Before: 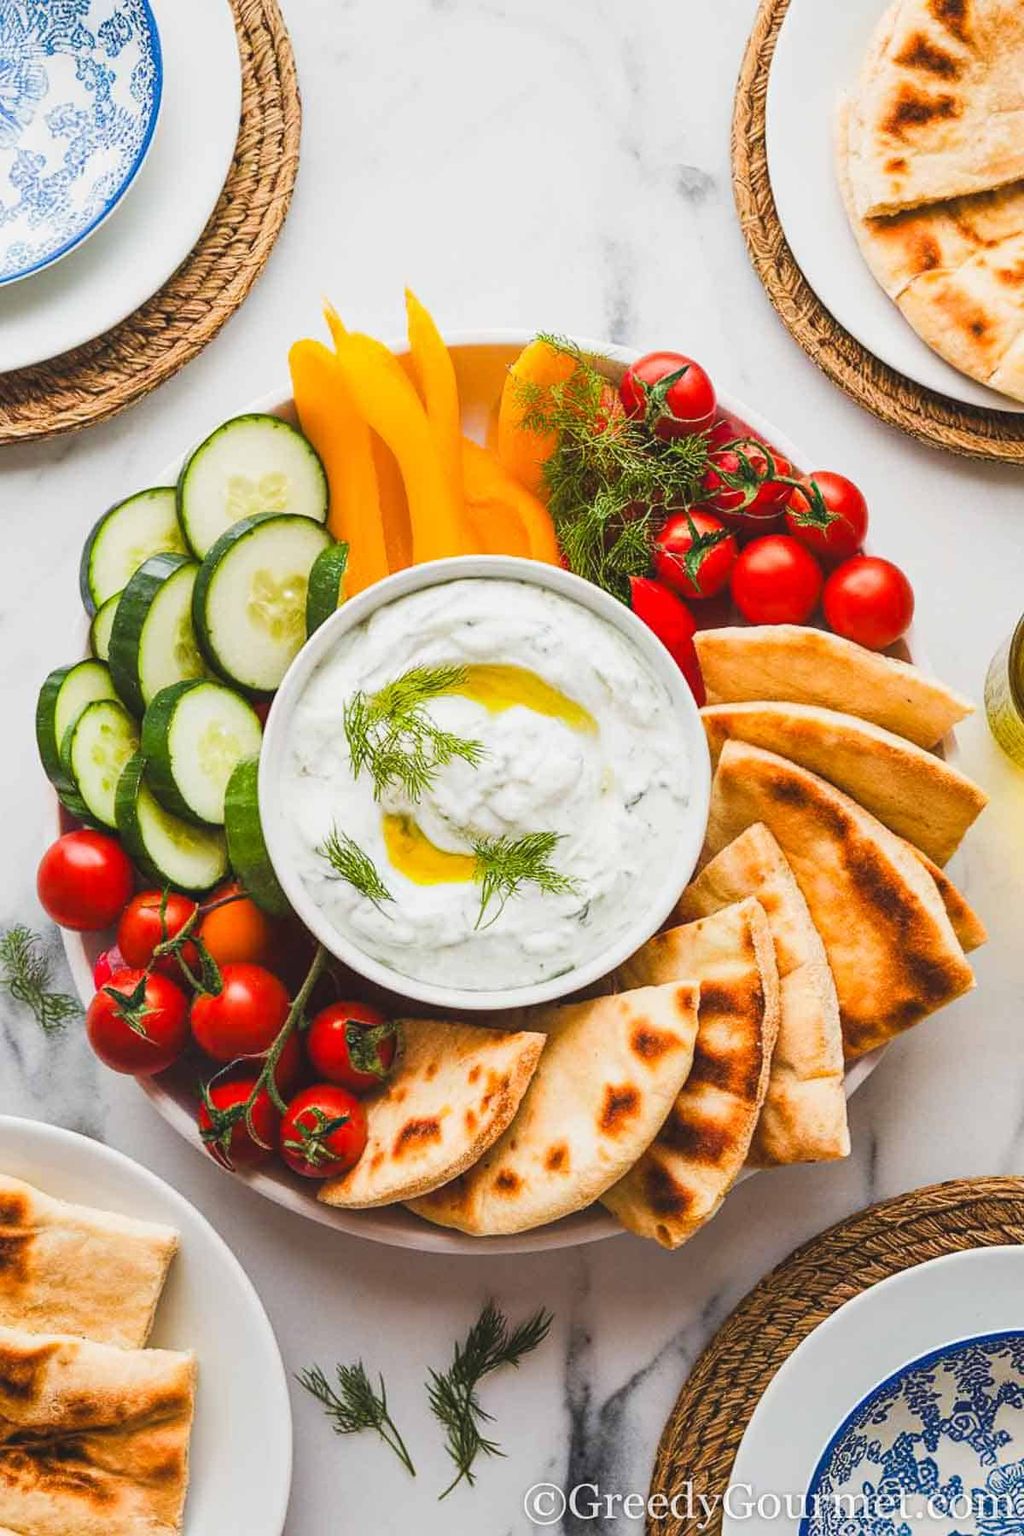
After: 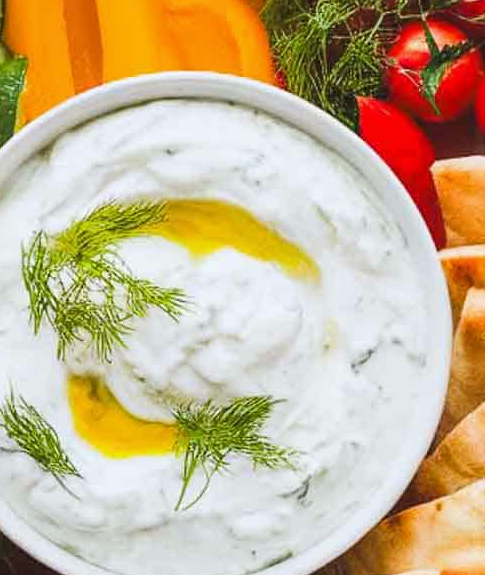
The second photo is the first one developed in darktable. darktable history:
crop: left 31.751%, top 32.172%, right 27.8%, bottom 35.83%
white balance: red 0.983, blue 1.036
